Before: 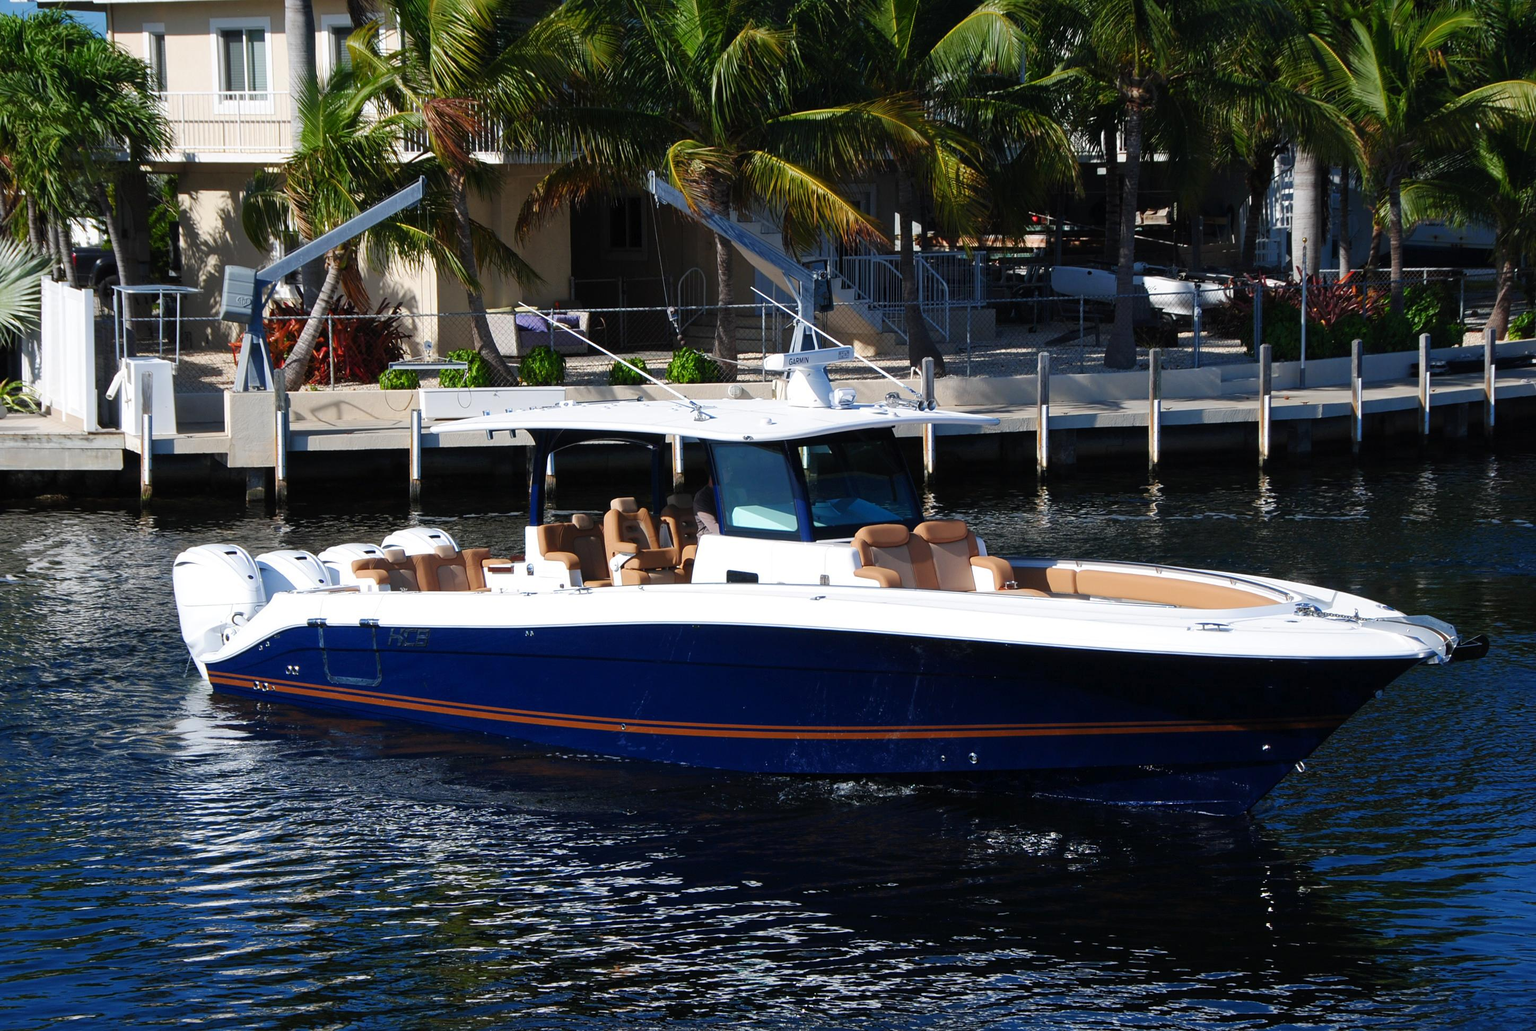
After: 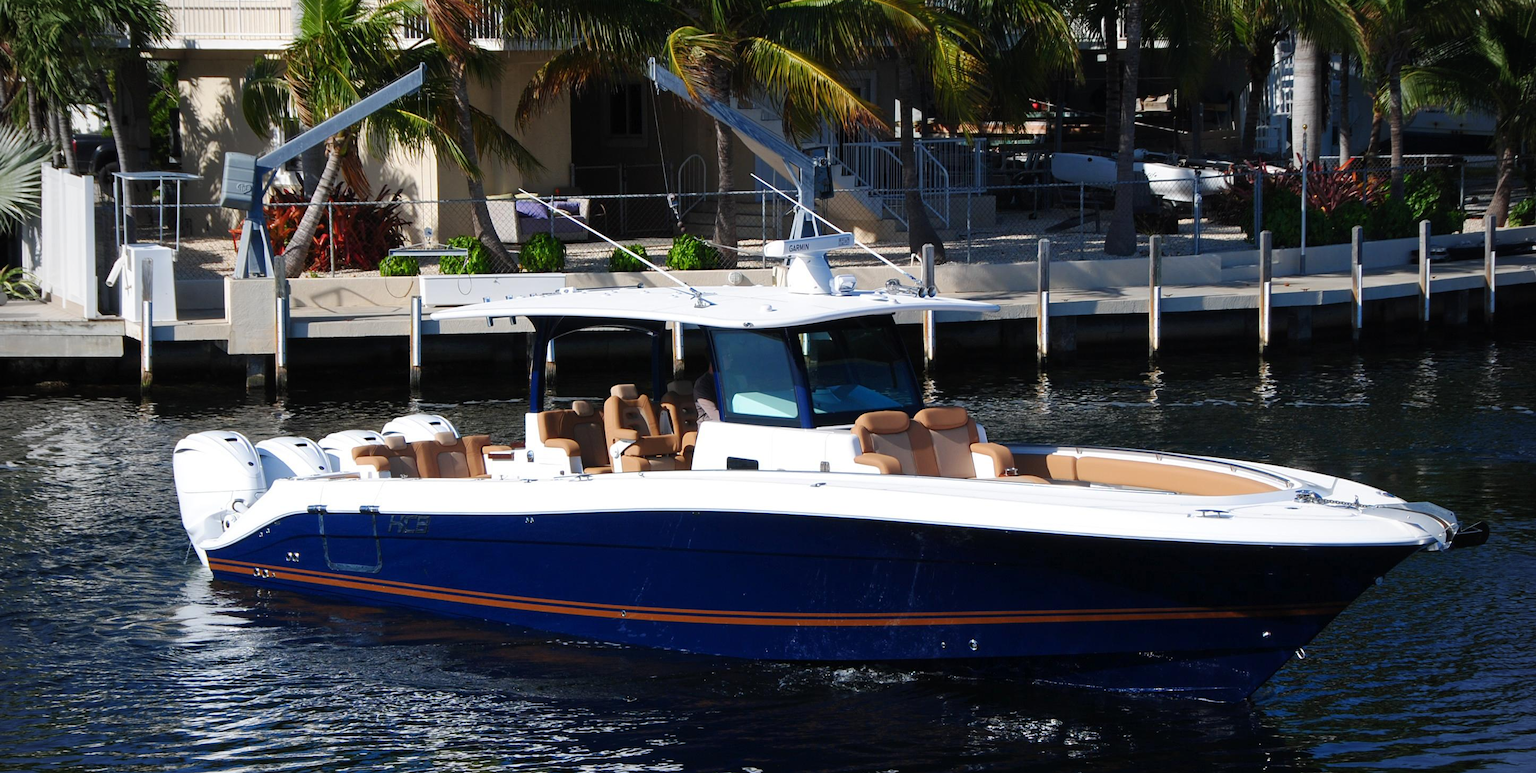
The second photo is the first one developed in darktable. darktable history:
crop: top 11.038%, bottom 13.962%
vignetting: on, module defaults
